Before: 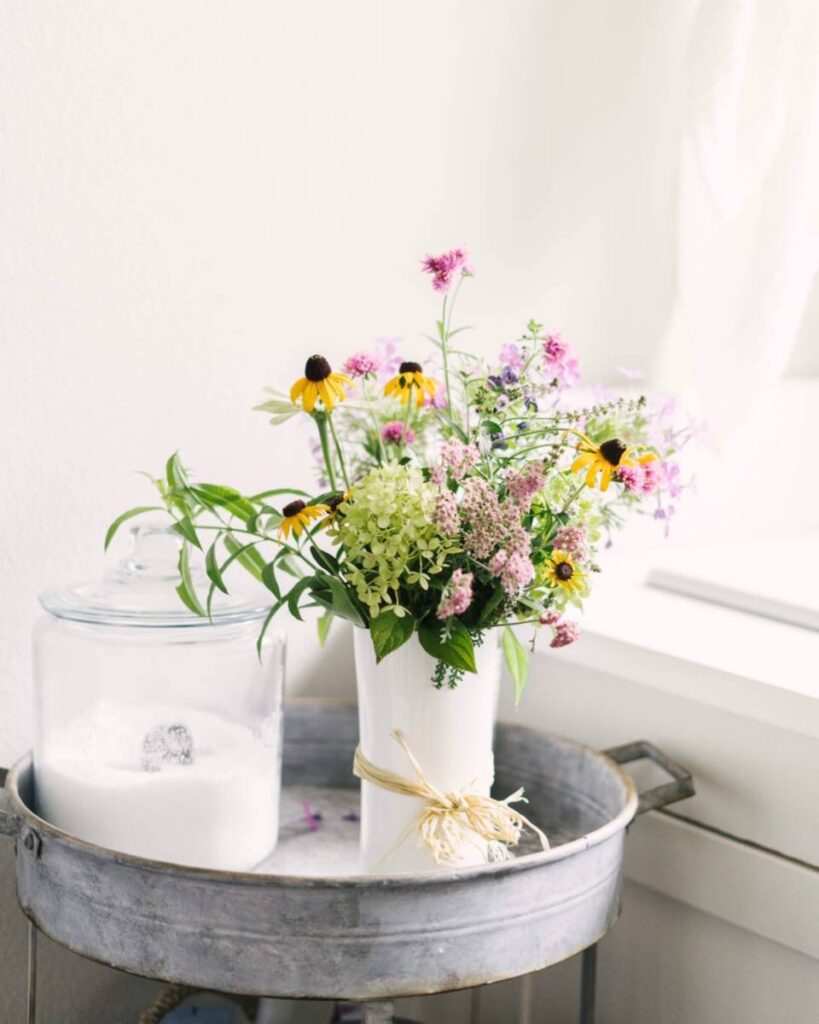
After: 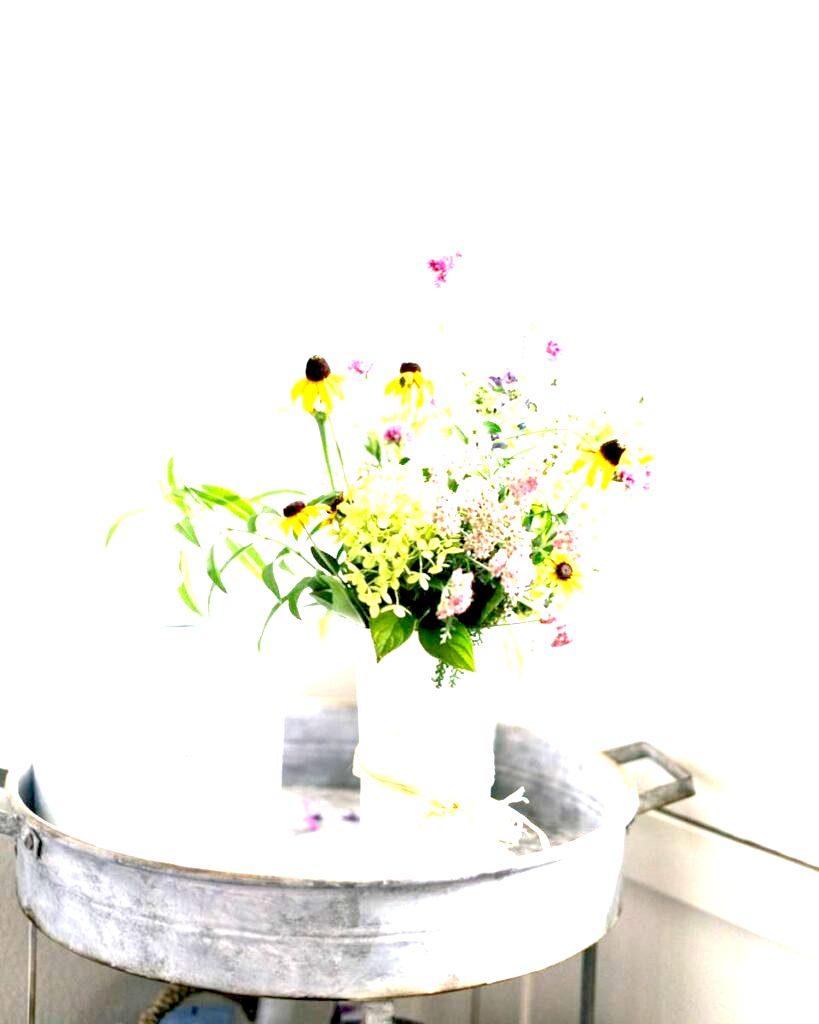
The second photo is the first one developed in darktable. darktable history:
exposure: black level correction 0.015, exposure 1.79 EV, compensate exposure bias true, compensate highlight preservation false
